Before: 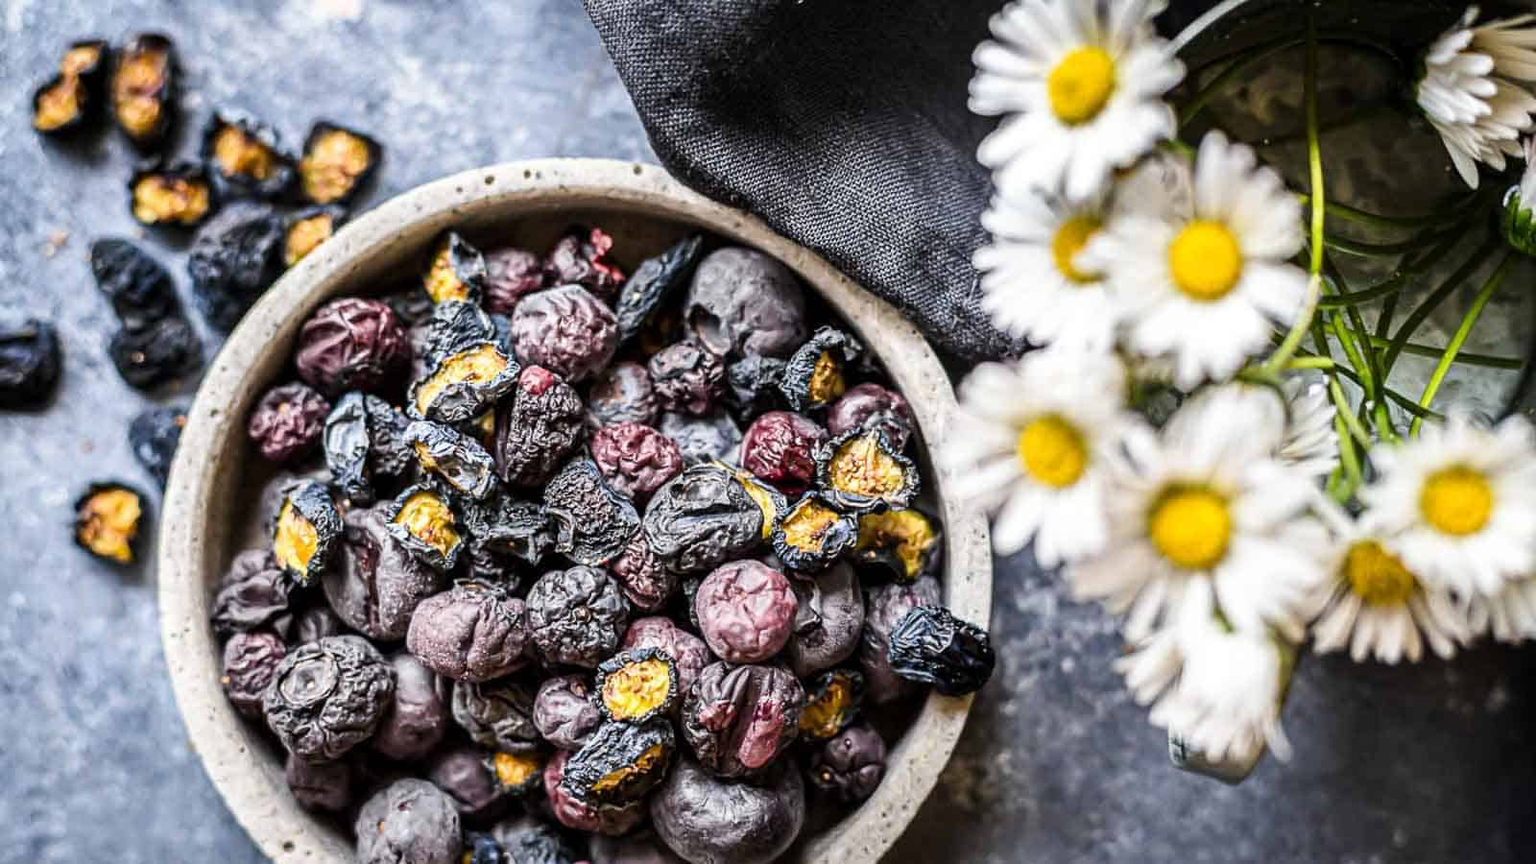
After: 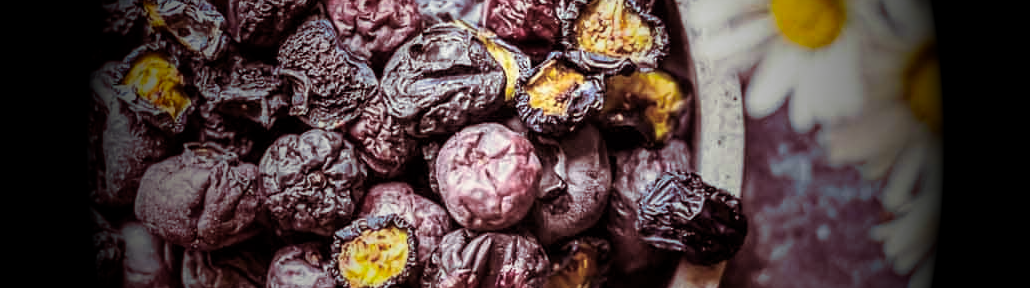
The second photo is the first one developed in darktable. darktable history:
crop: left 18.091%, top 51.13%, right 17.525%, bottom 16.85%
split-toning: on, module defaults
vignetting: fall-off start 15.9%, fall-off radius 100%, brightness -1, saturation 0.5, width/height ratio 0.719
